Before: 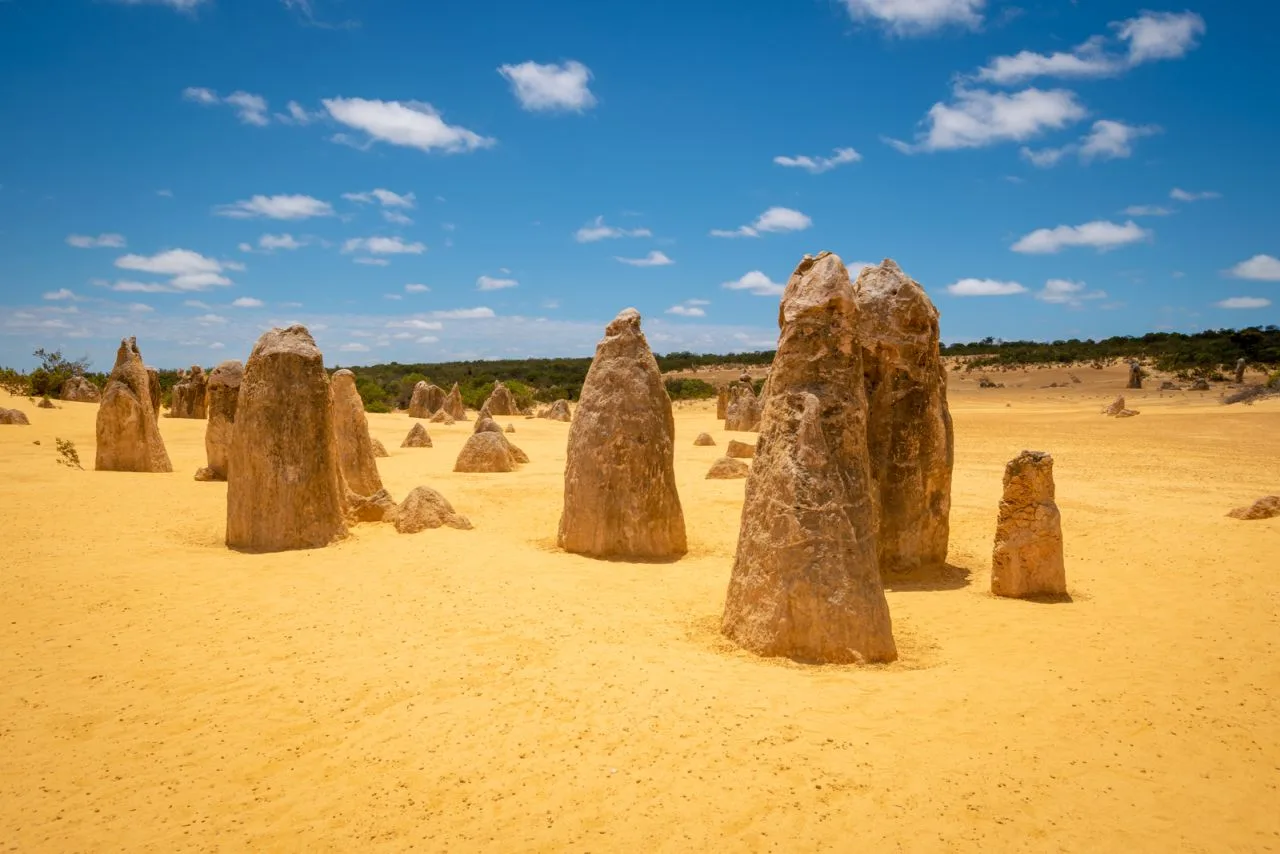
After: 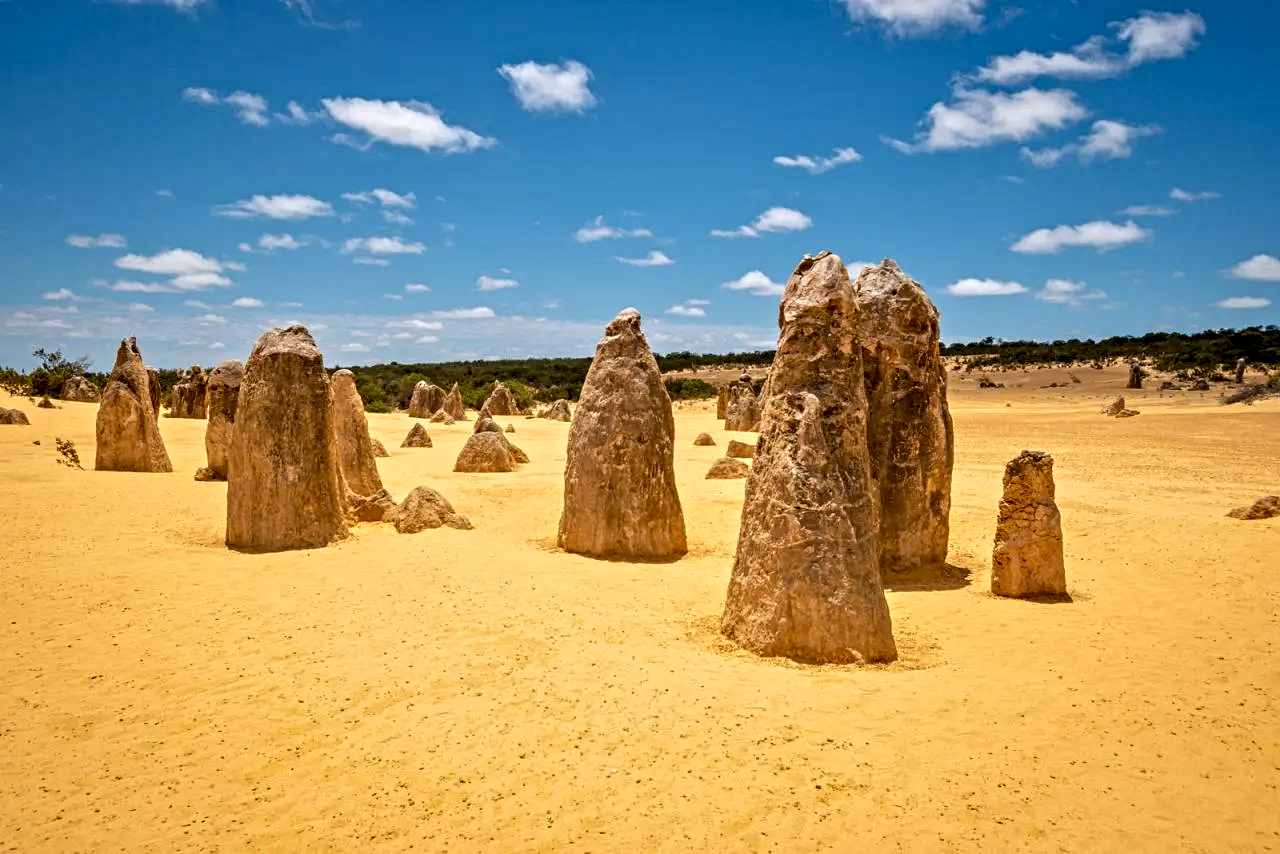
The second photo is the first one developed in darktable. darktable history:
contrast equalizer: octaves 7, y [[0.5, 0.542, 0.583, 0.625, 0.667, 0.708], [0.5 ×6], [0.5 ×6], [0 ×6], [0 ×6]]
